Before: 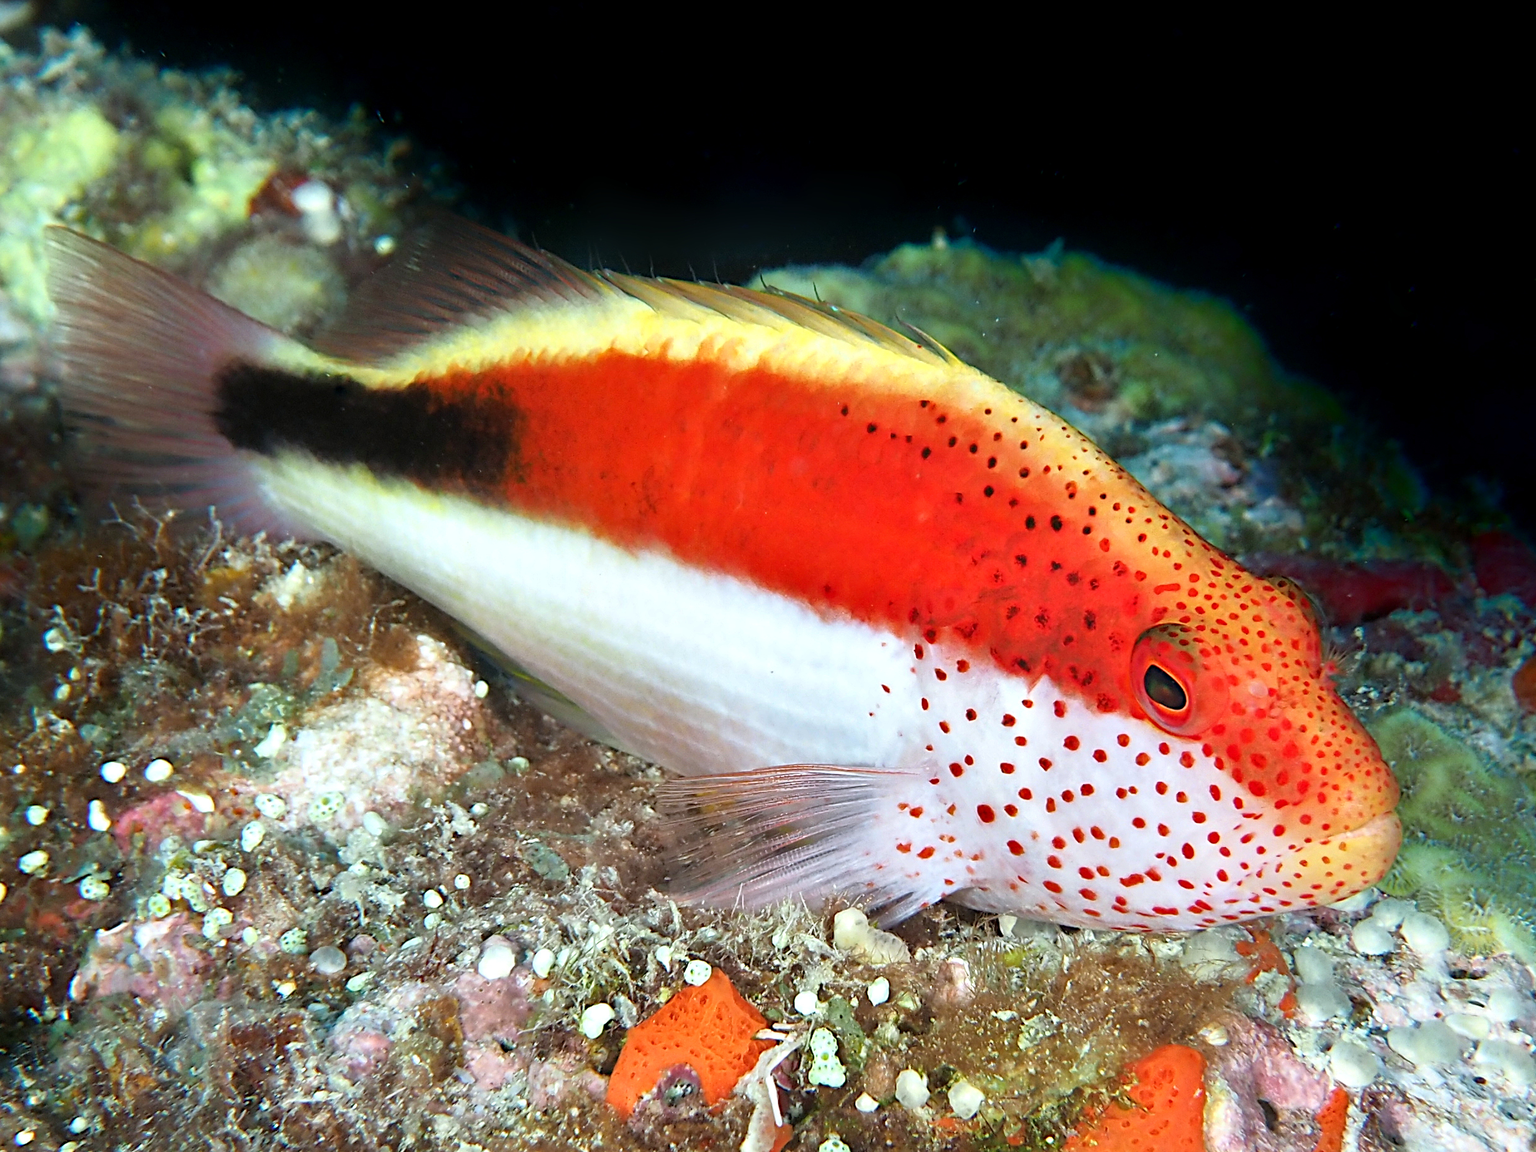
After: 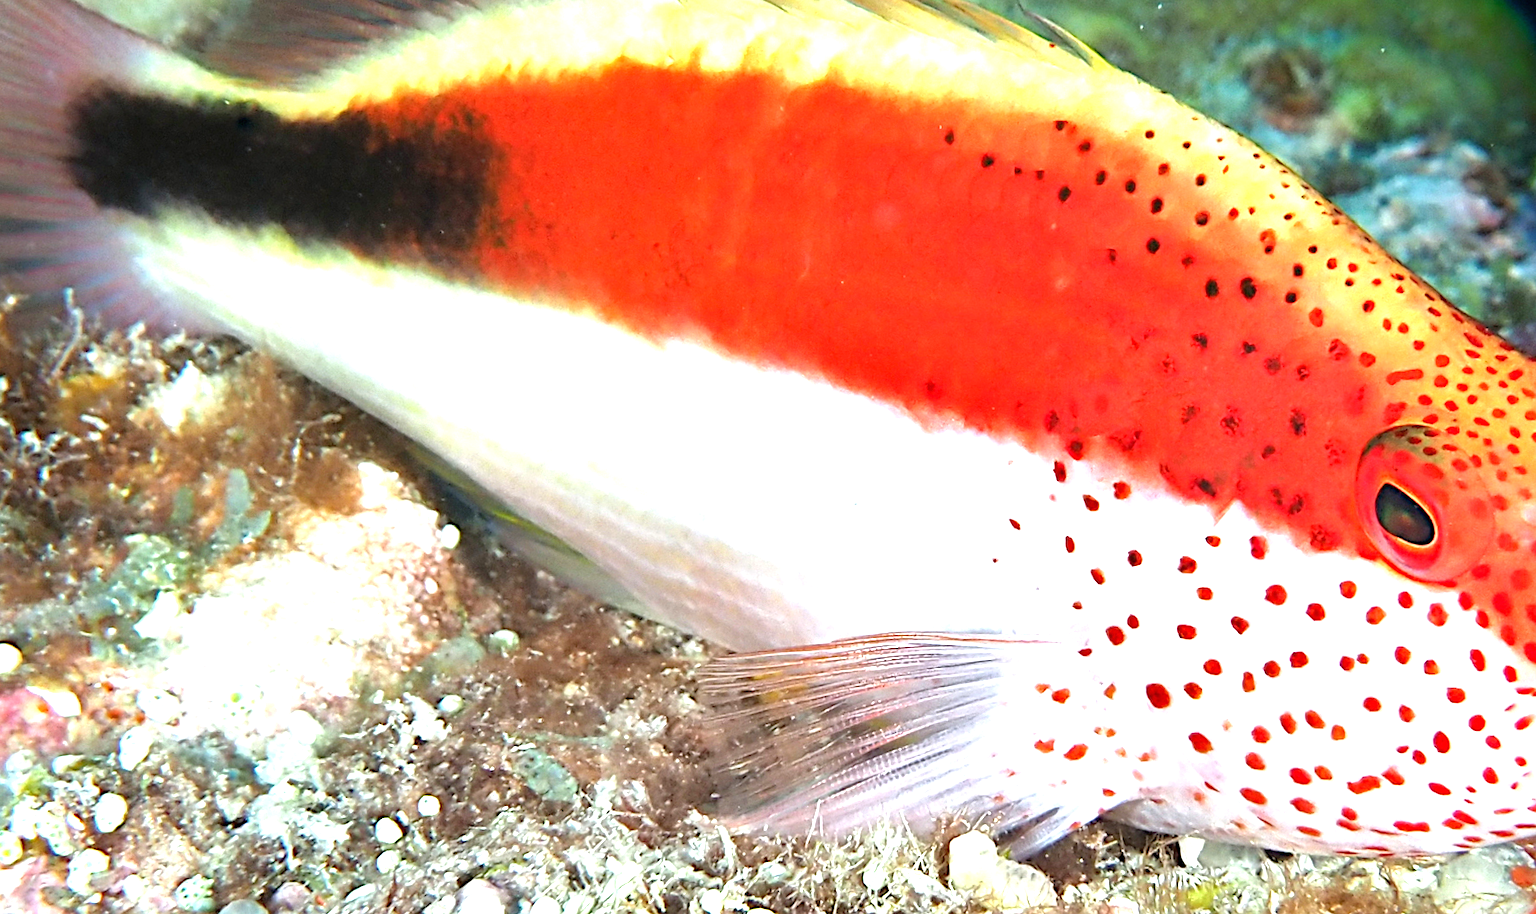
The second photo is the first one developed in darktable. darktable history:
crop: left 11.123%, top 27.61%, right 18.3%, bottom 17.034%
exposure: black level correction 0, exposure 1 EV, compensate exposure bias true, compensate highlight preservation false
rotate and perspective: rotation -1.17°, automatic cropping off
